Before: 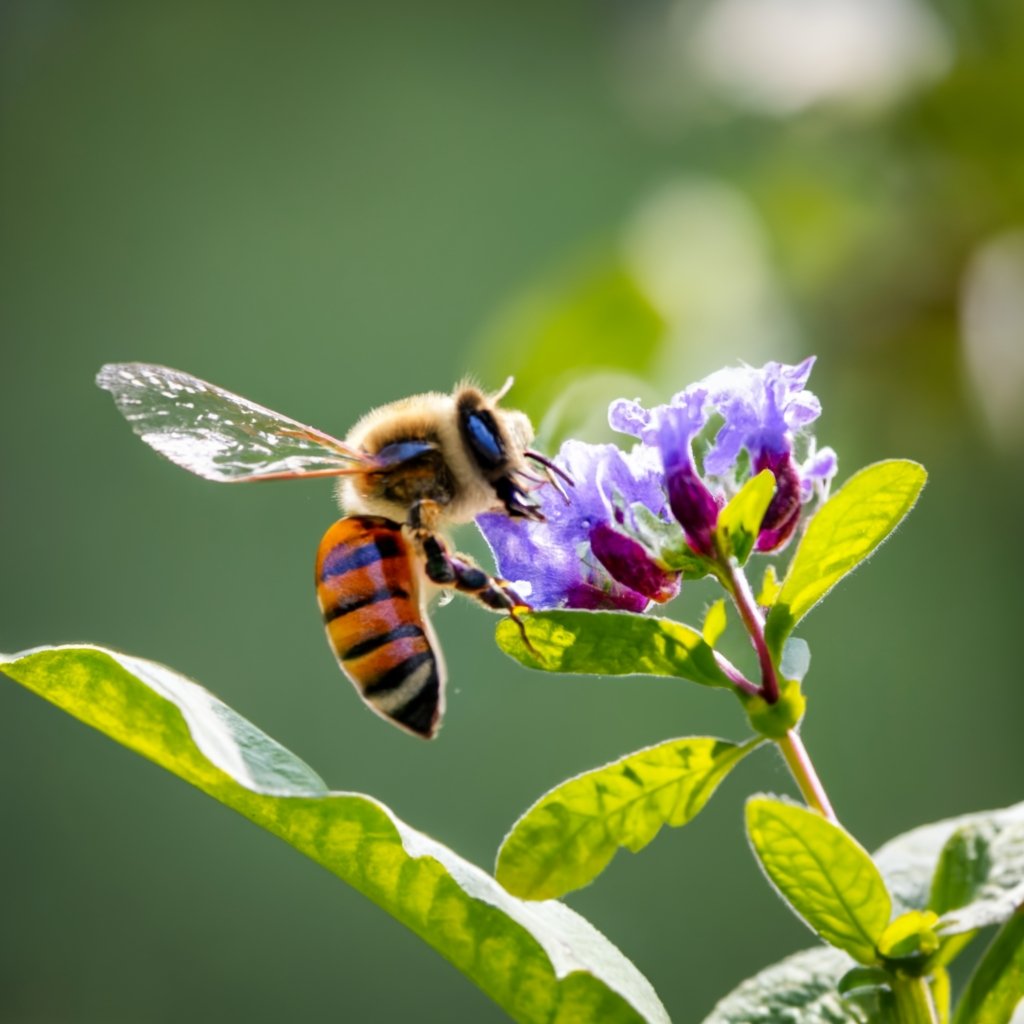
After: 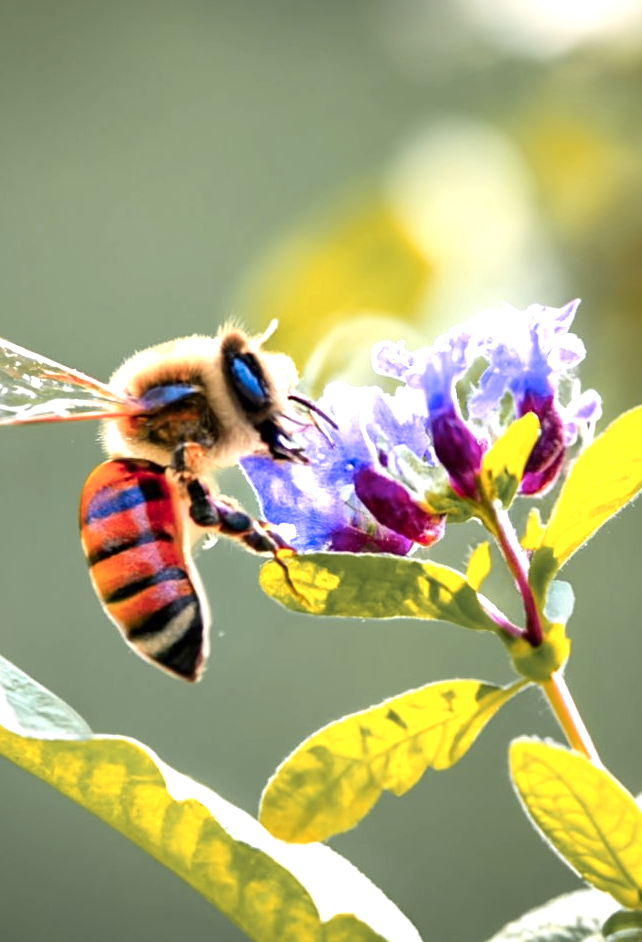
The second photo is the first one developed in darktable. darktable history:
shadows and highlights: radius 47.25, white point adjustment 6.62, compress 79.93%, soften with gaussian
crop and rotate: left 23.101%, top 5.625%, right 14.122%, bottom 2.349%
tone equalizer: edges refinement/feathering 500, mask exposure compensation -1.57 EV, preserve details guided filter
sharpen: amount 0.202
exposure: exposure 0.552 EV, compensate highlight preservation false
color zones: curves: ch1 [(0.263, 0.53) (0.376, 0.287) (0.487, 0.512) (0.748, 0.547) (1, 0.513)]; ch2 [(0.262, 0.45) (0.751, 0.477)]
